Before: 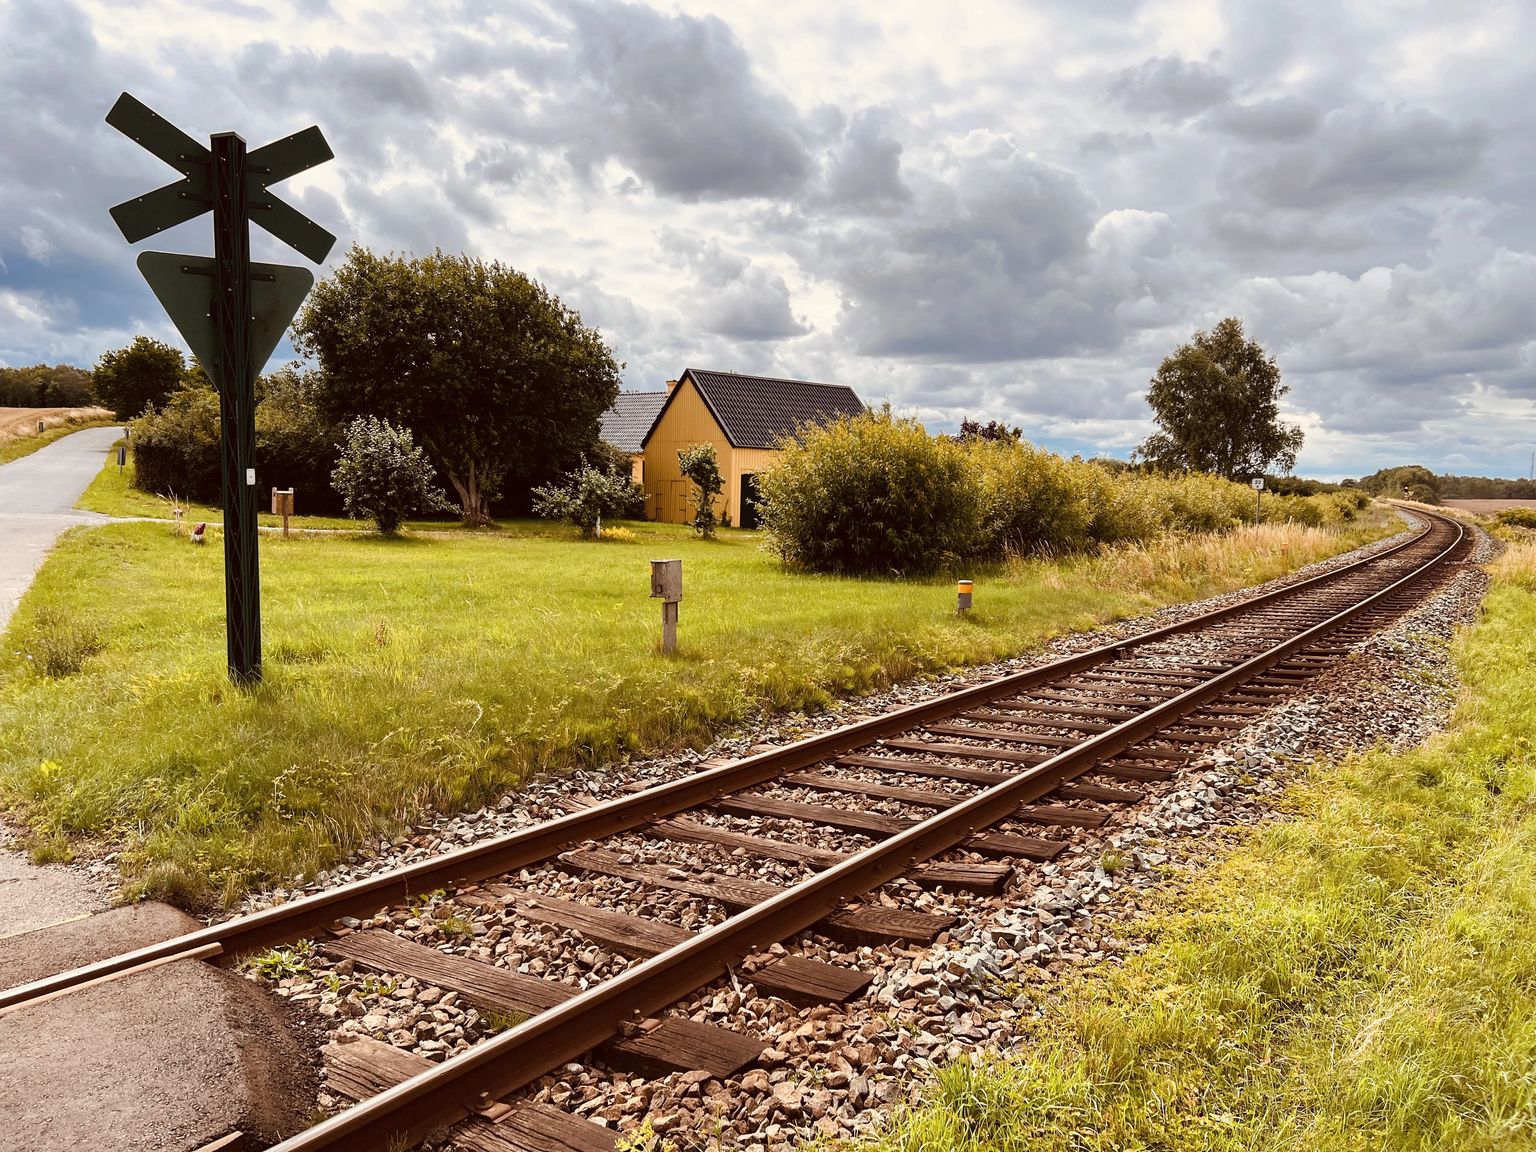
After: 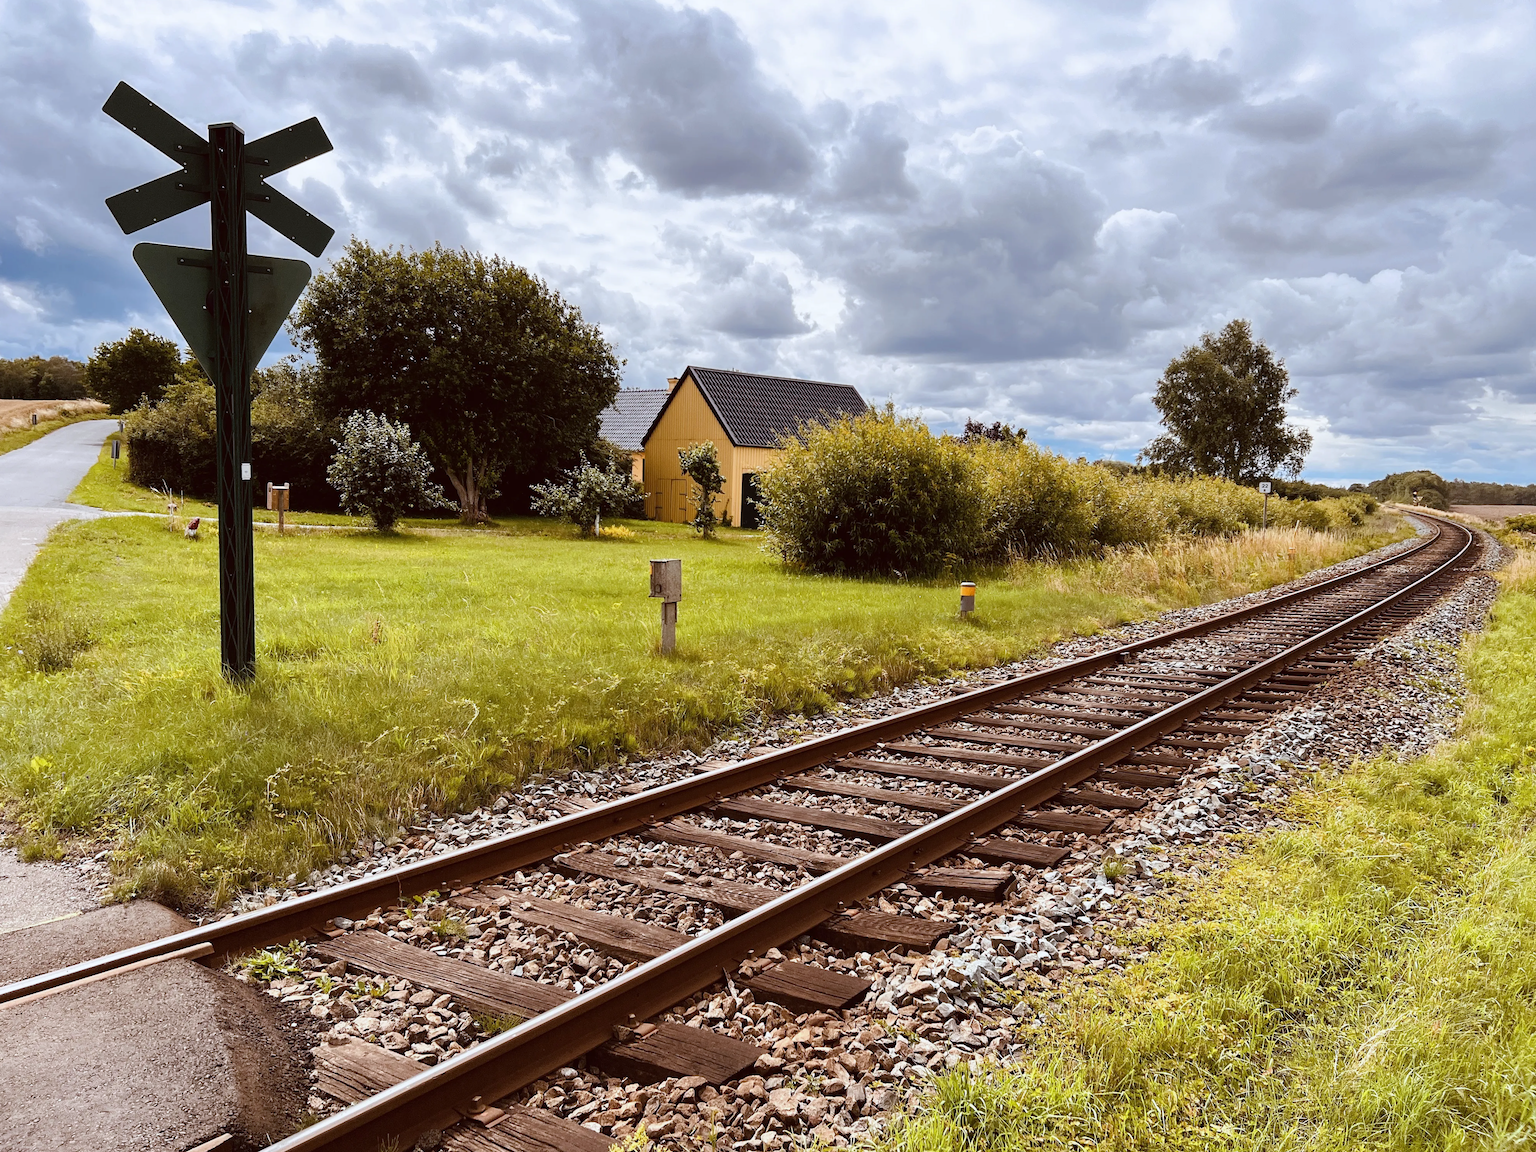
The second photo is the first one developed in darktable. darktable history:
crop and rotate: angle -0.5°
white balance: red 0.954, blue 1.079
